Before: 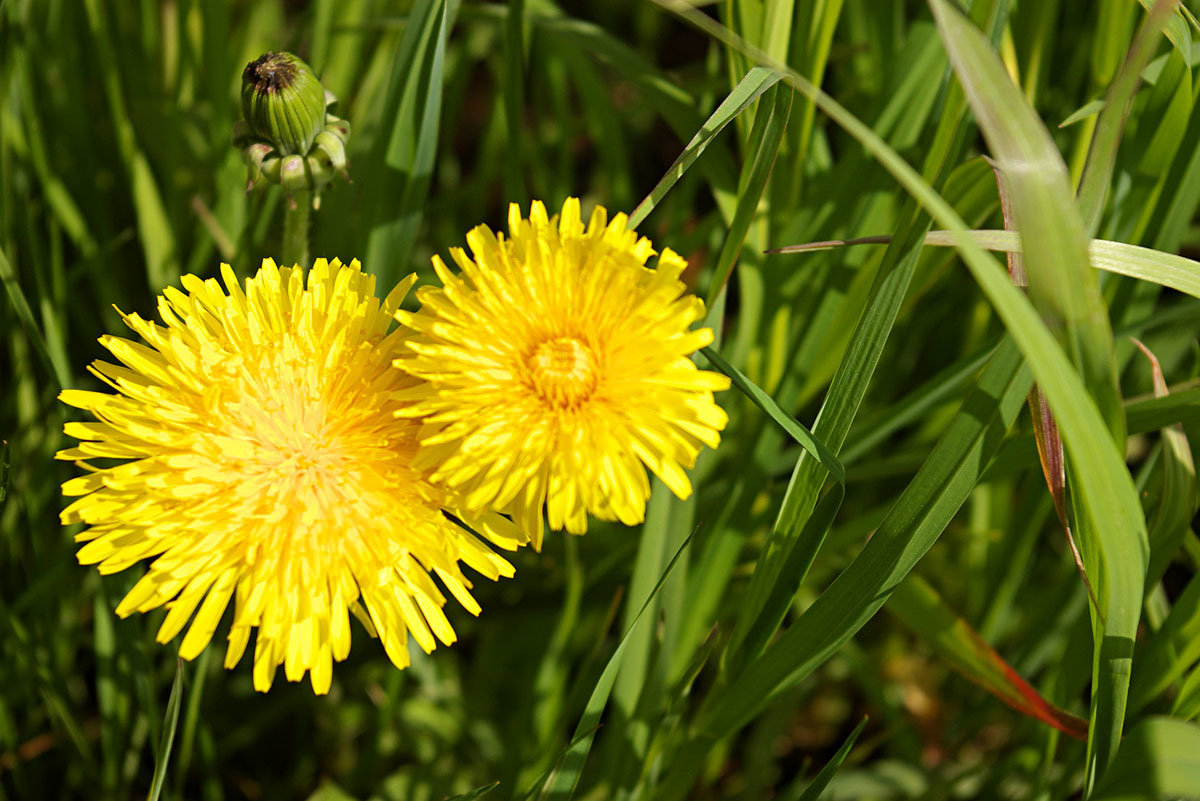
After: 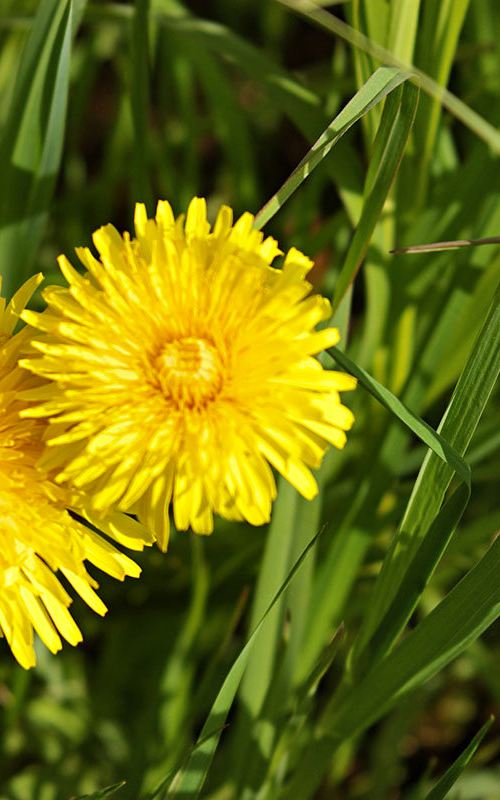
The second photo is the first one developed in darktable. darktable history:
crop: left 31.229%, right 27.105%
shadows and highlights: radius 118.69, shadows 42.21, highlights -61.56, soften with gaussian
